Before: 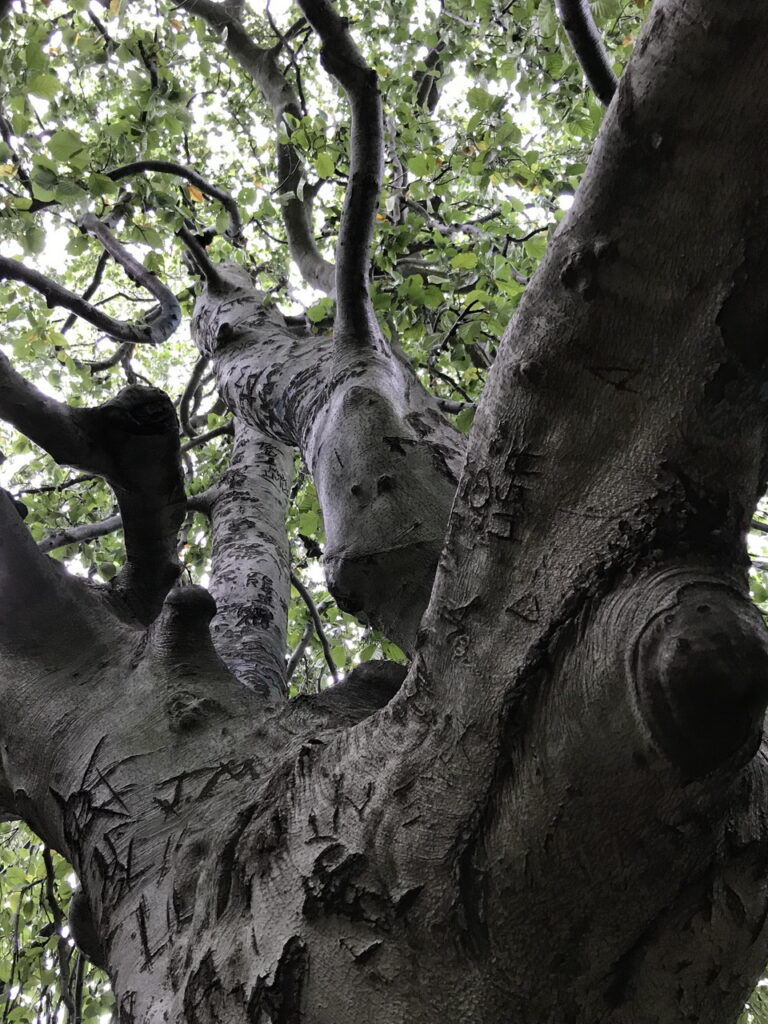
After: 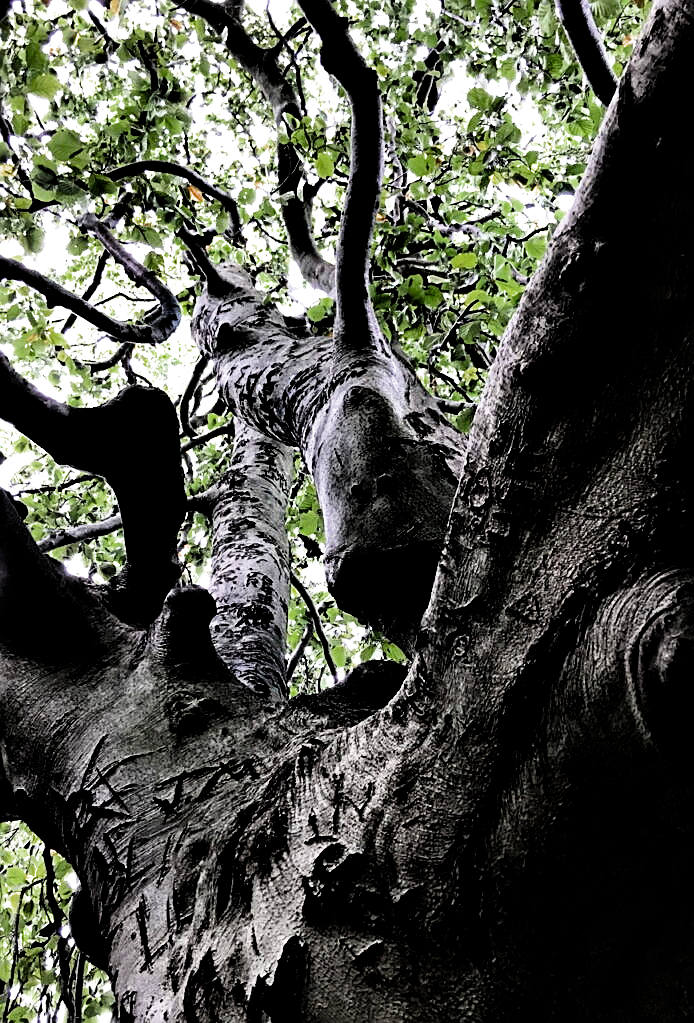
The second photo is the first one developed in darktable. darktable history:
crop: right 9.519%, bottom 0.027%
local contrast: mode bilateral grid, contrast 19, coarseness 50, detail 119%, midtone range 0.2
sharpen: on, module defaults
filmic rgb: black relative exposure -5.44 EV, white relative exposure 2.89 EV, dynamic range scaling -37.12%, hardness 4, contrast 1.603, highlights saturation mix -1.4%
color zones: curves: ch0 [(0.27, 0.396) (0.563, 0.504) (0.75, 0.5) (0.787, 0.307)]
tone equalizer: -8 EV -0.417 EV, -7 EV -0.355 EV, -6 EV -0.333 EV, -5 EV -0.202 EV, -3 EV 0.234 EV, -2 EV 0.315 EV, -1 EV 0.393 EV, +0 EV 0.422 EV, mask exposure compensation -0.49 EV
contrast equalizer: y [[0.6 ×6], [0.55 ×6], [0 ×6], [0 ×6], [0 ×6]]
